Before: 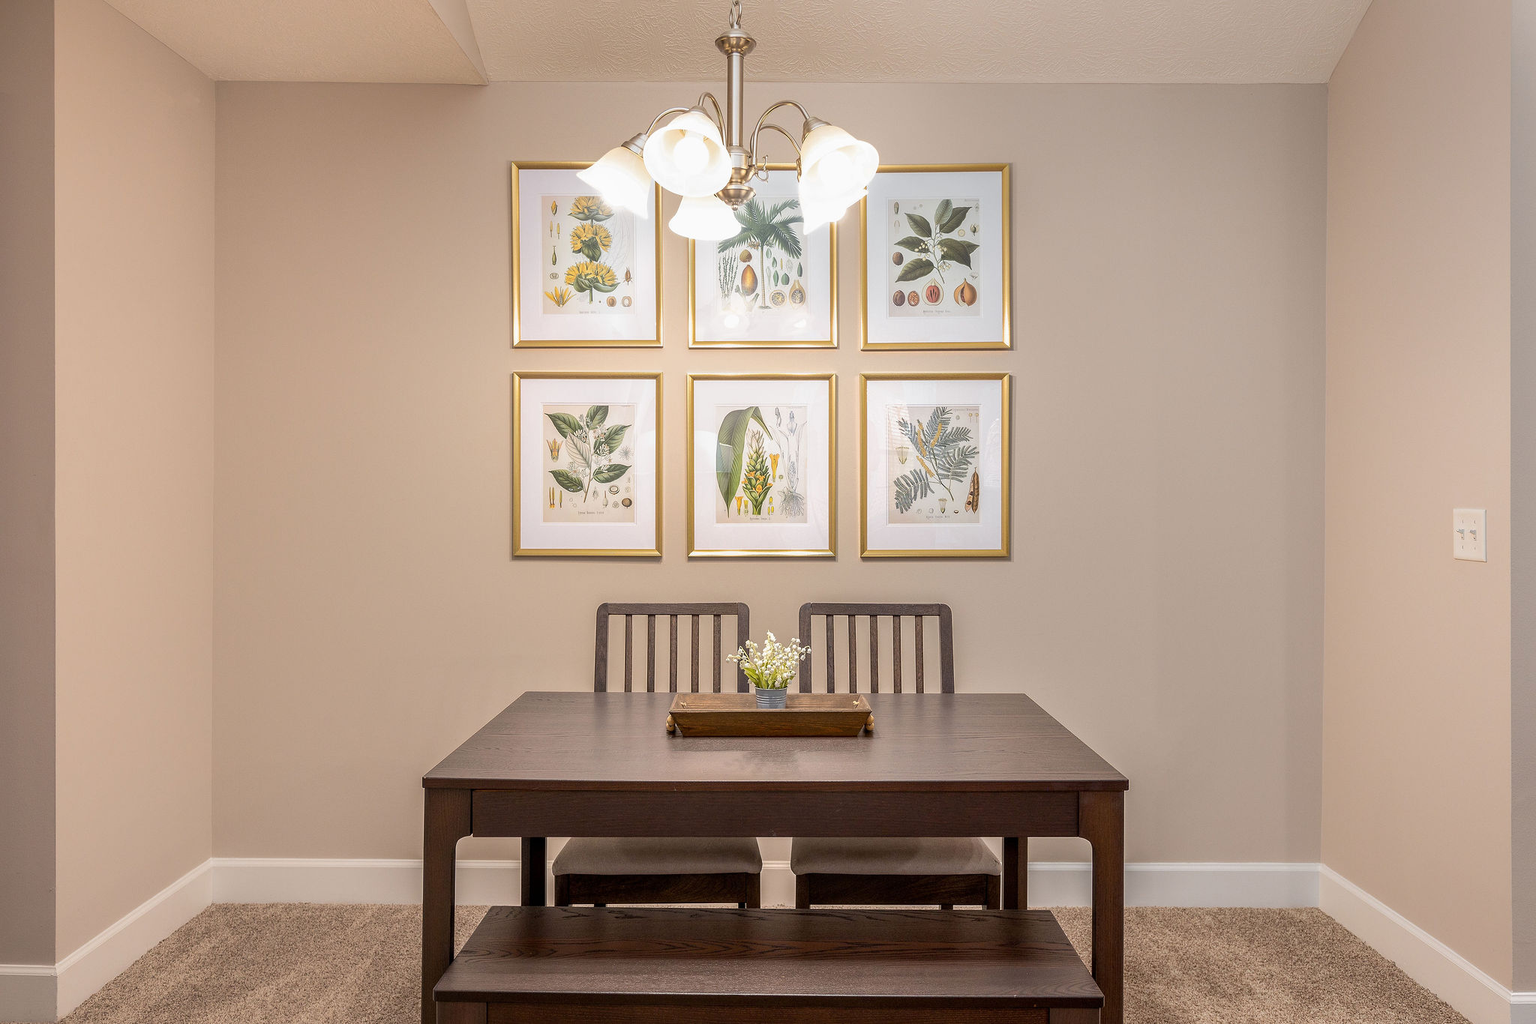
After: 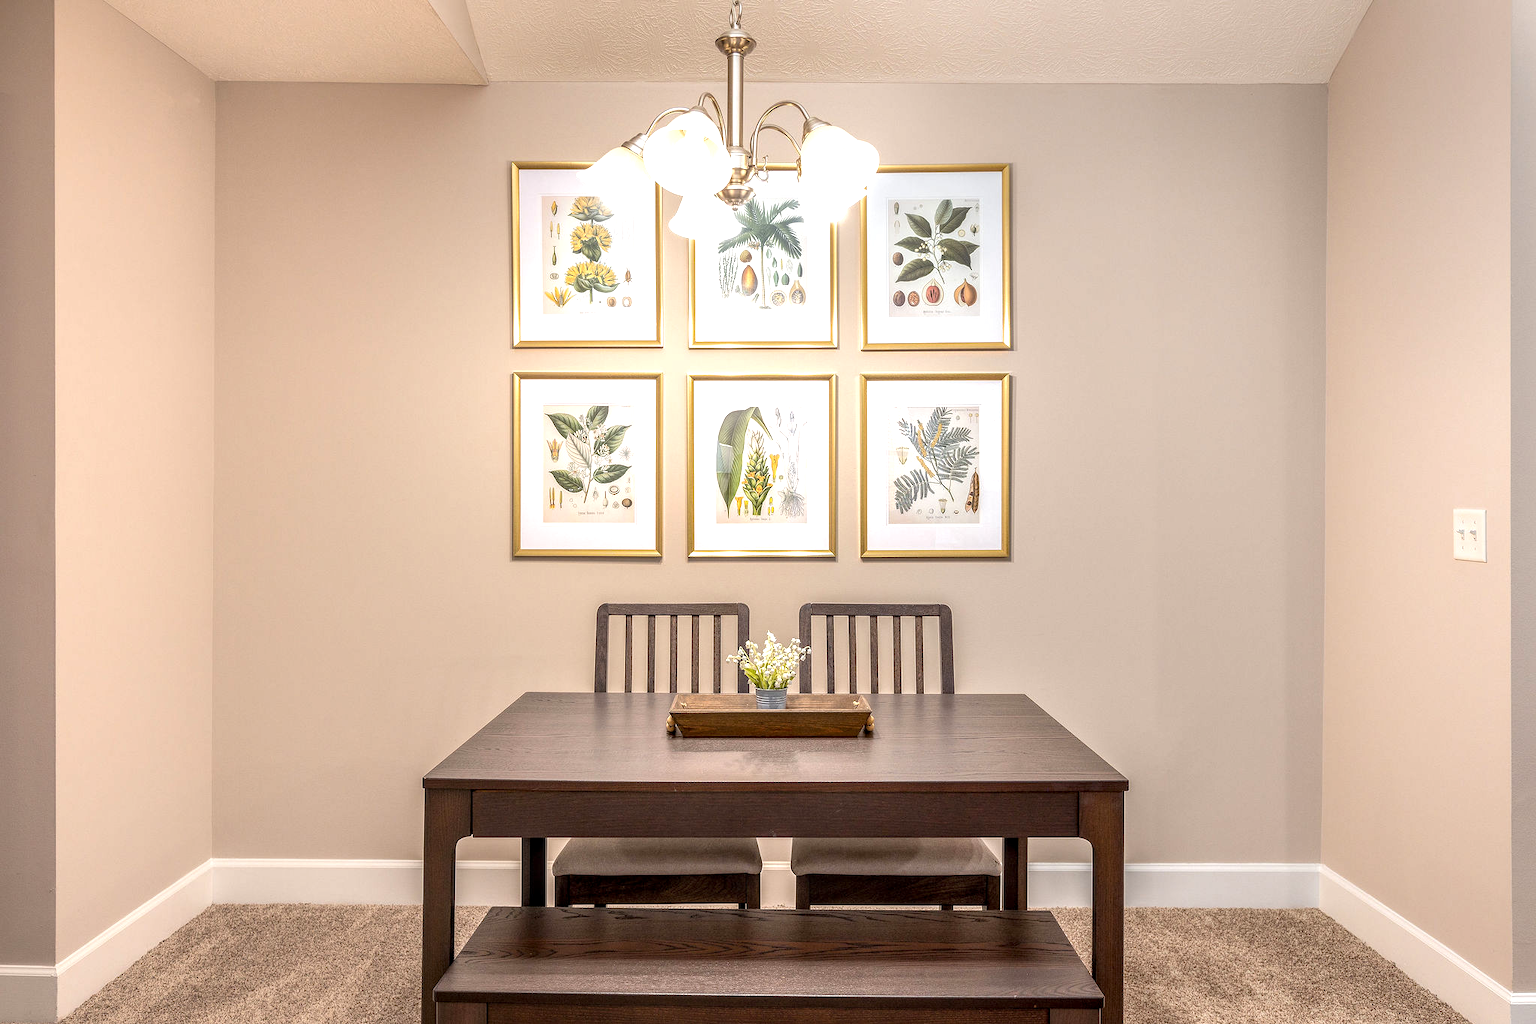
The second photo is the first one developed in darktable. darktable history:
local contrast: detail 130%
exposure: black level correction 0, exposure 0.5 EV, compensate highlight preservation false
rgb levels: preserve colors max RGB
